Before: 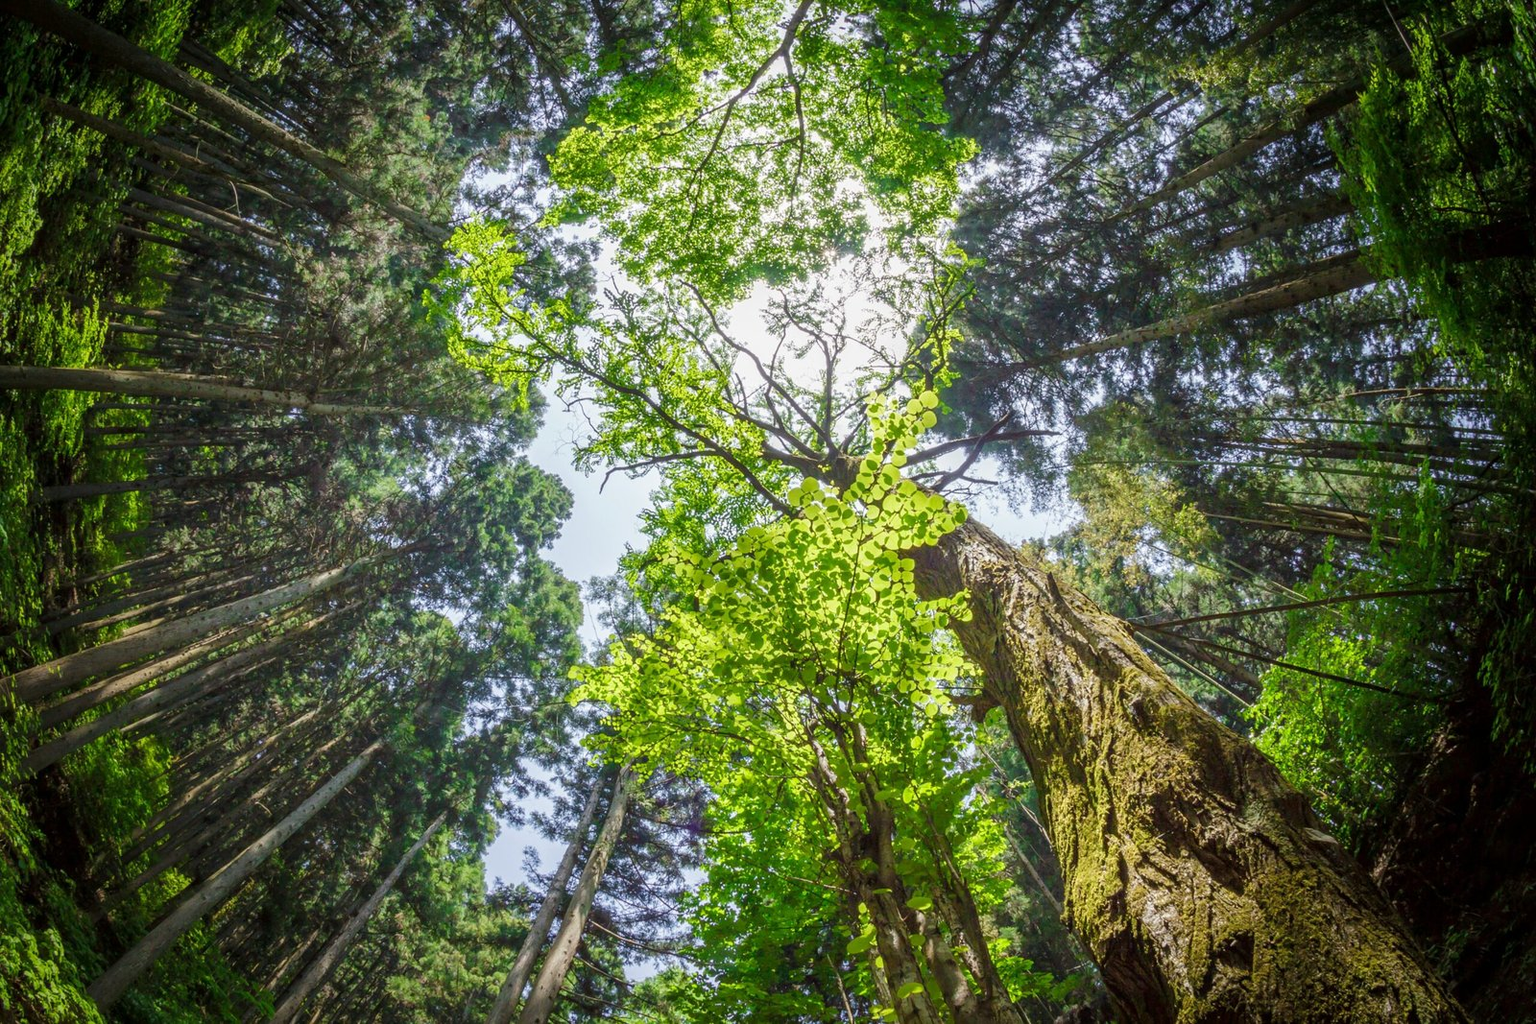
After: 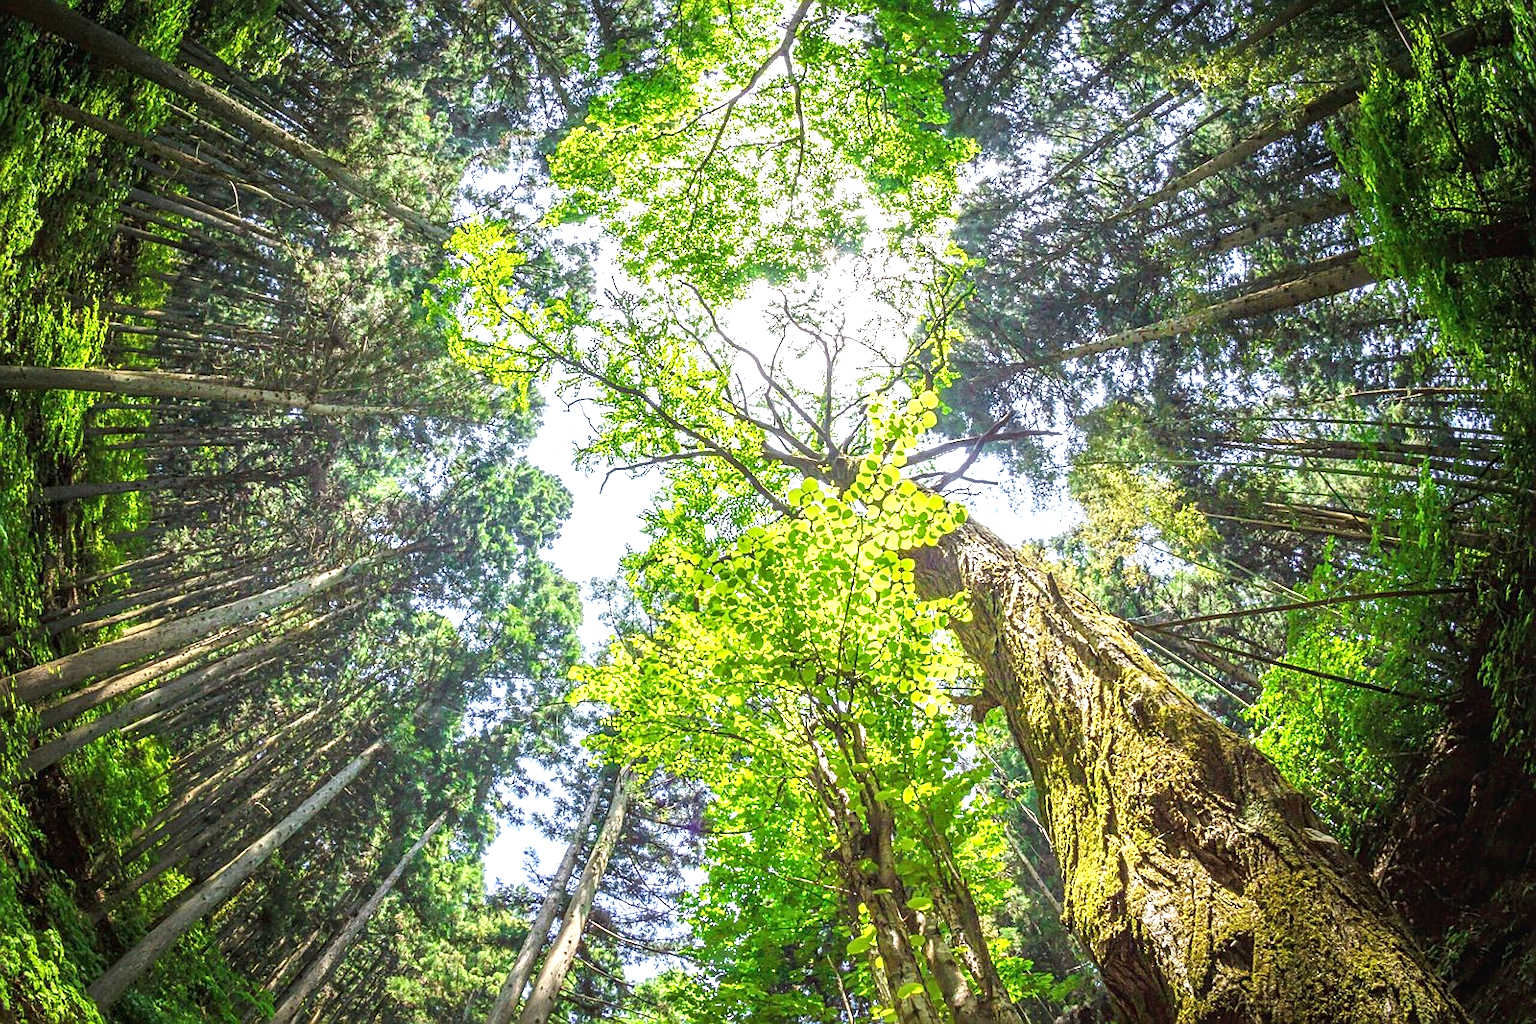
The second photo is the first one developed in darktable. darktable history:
exposure: black level correction 0, exposure 1.2 EV, compensate highlight preservation false
sharpen: on, module defaults
local contrast: detail 110%
